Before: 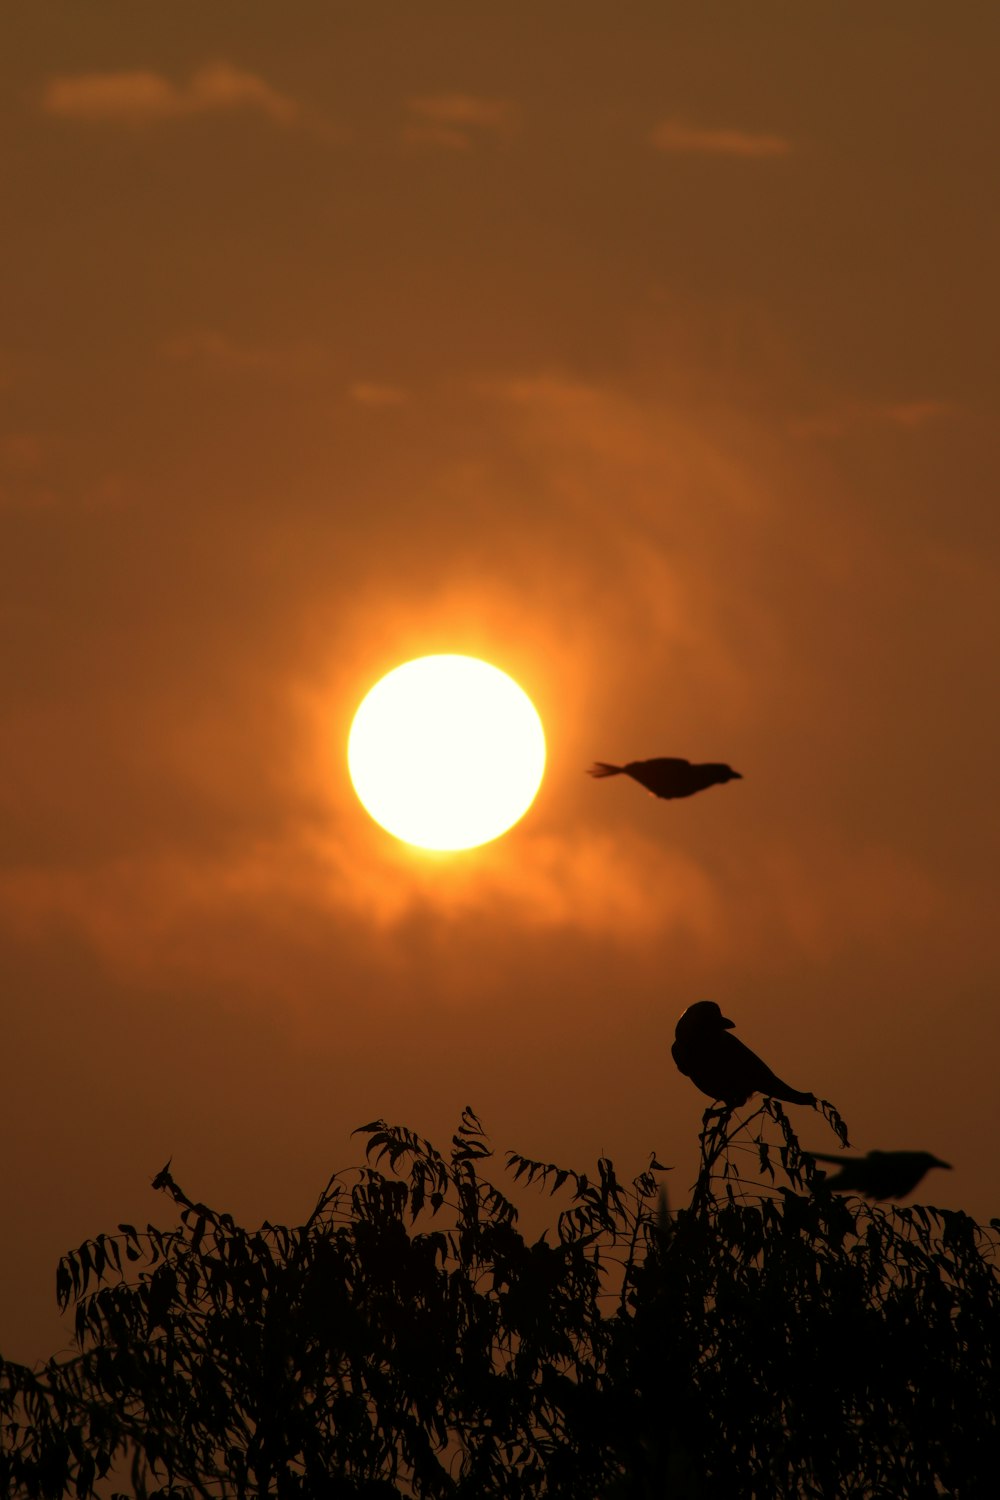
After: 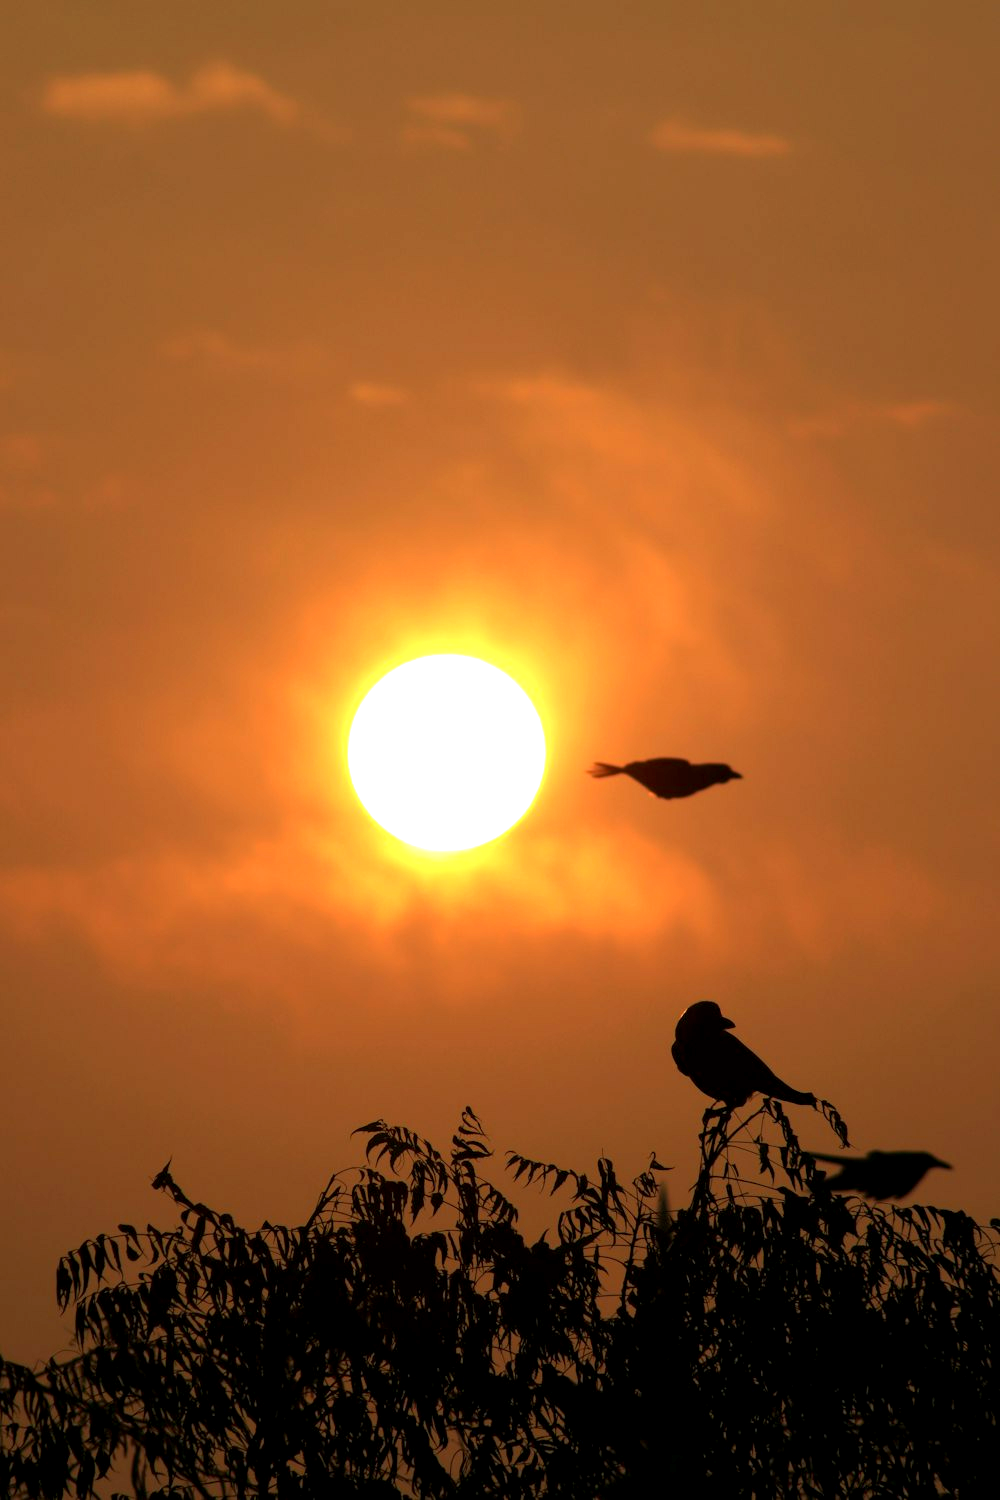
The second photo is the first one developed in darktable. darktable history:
exposure: black level correction 0.001, exposure 1.116 EV, compensate highlight preservation false
